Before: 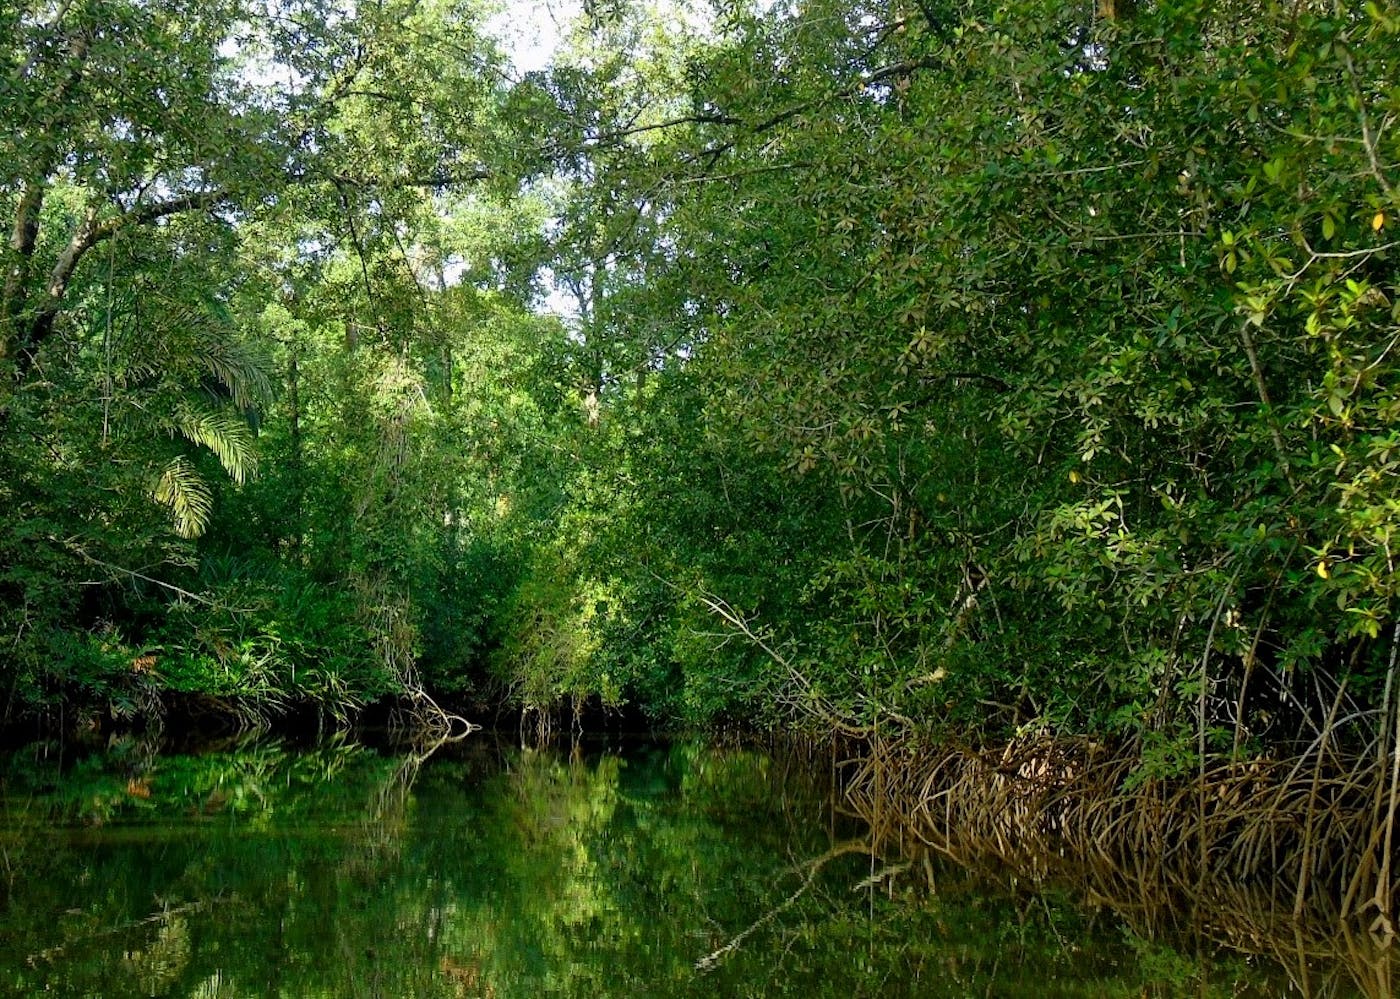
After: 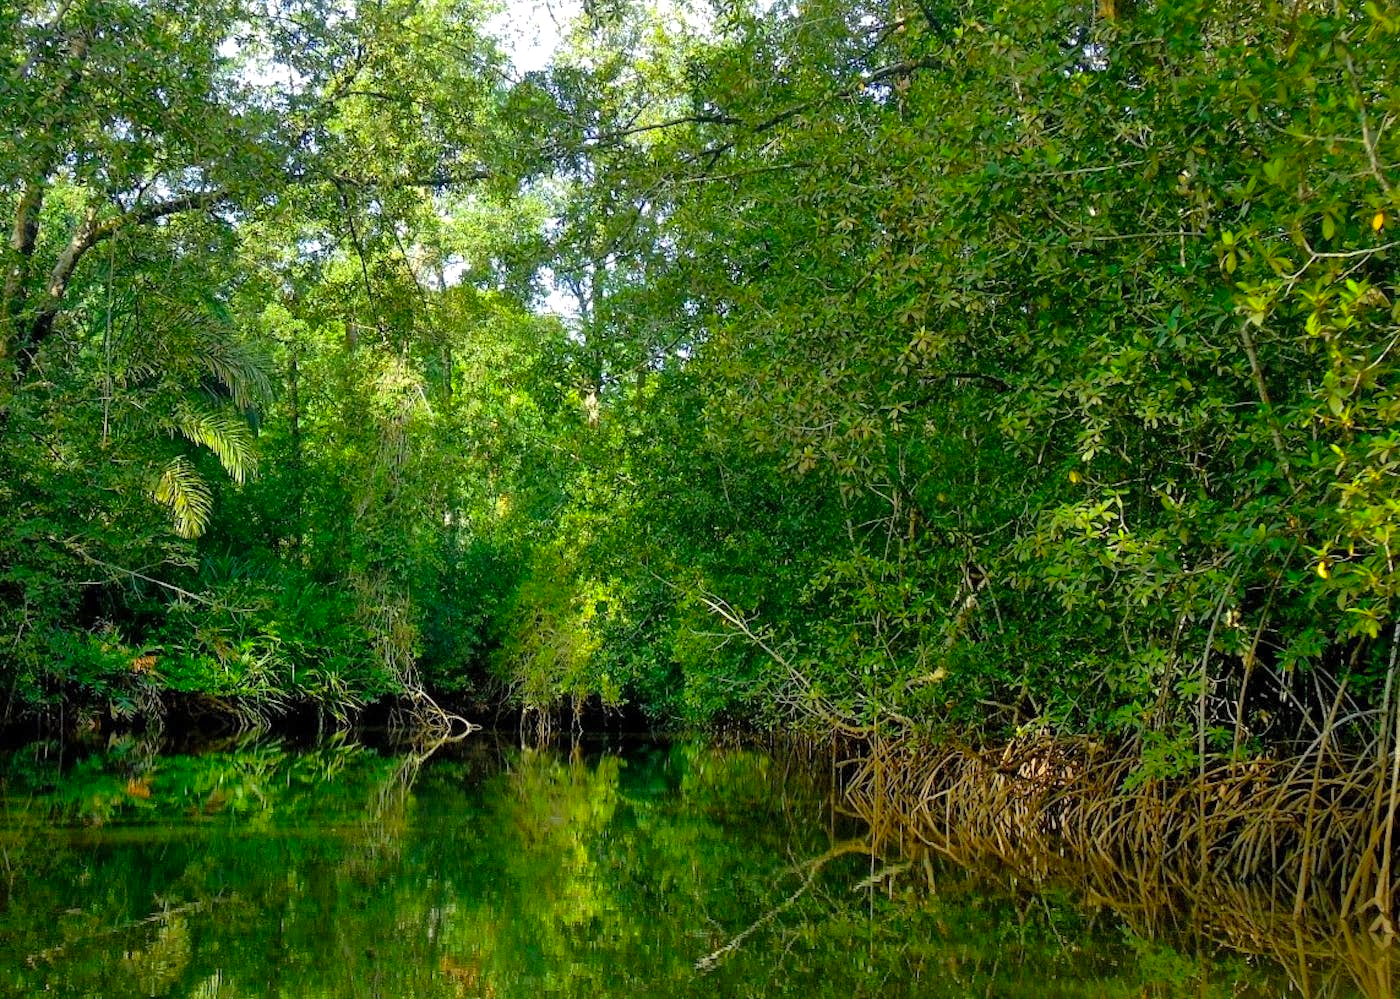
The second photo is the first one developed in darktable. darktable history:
exposure: exposure 0.2 EV, compensate highlight preservation false
shadows and highlights: on, module defaults
color balance rgb: perceptual saturation grading › global saturation 25%, global vibrance 10%
